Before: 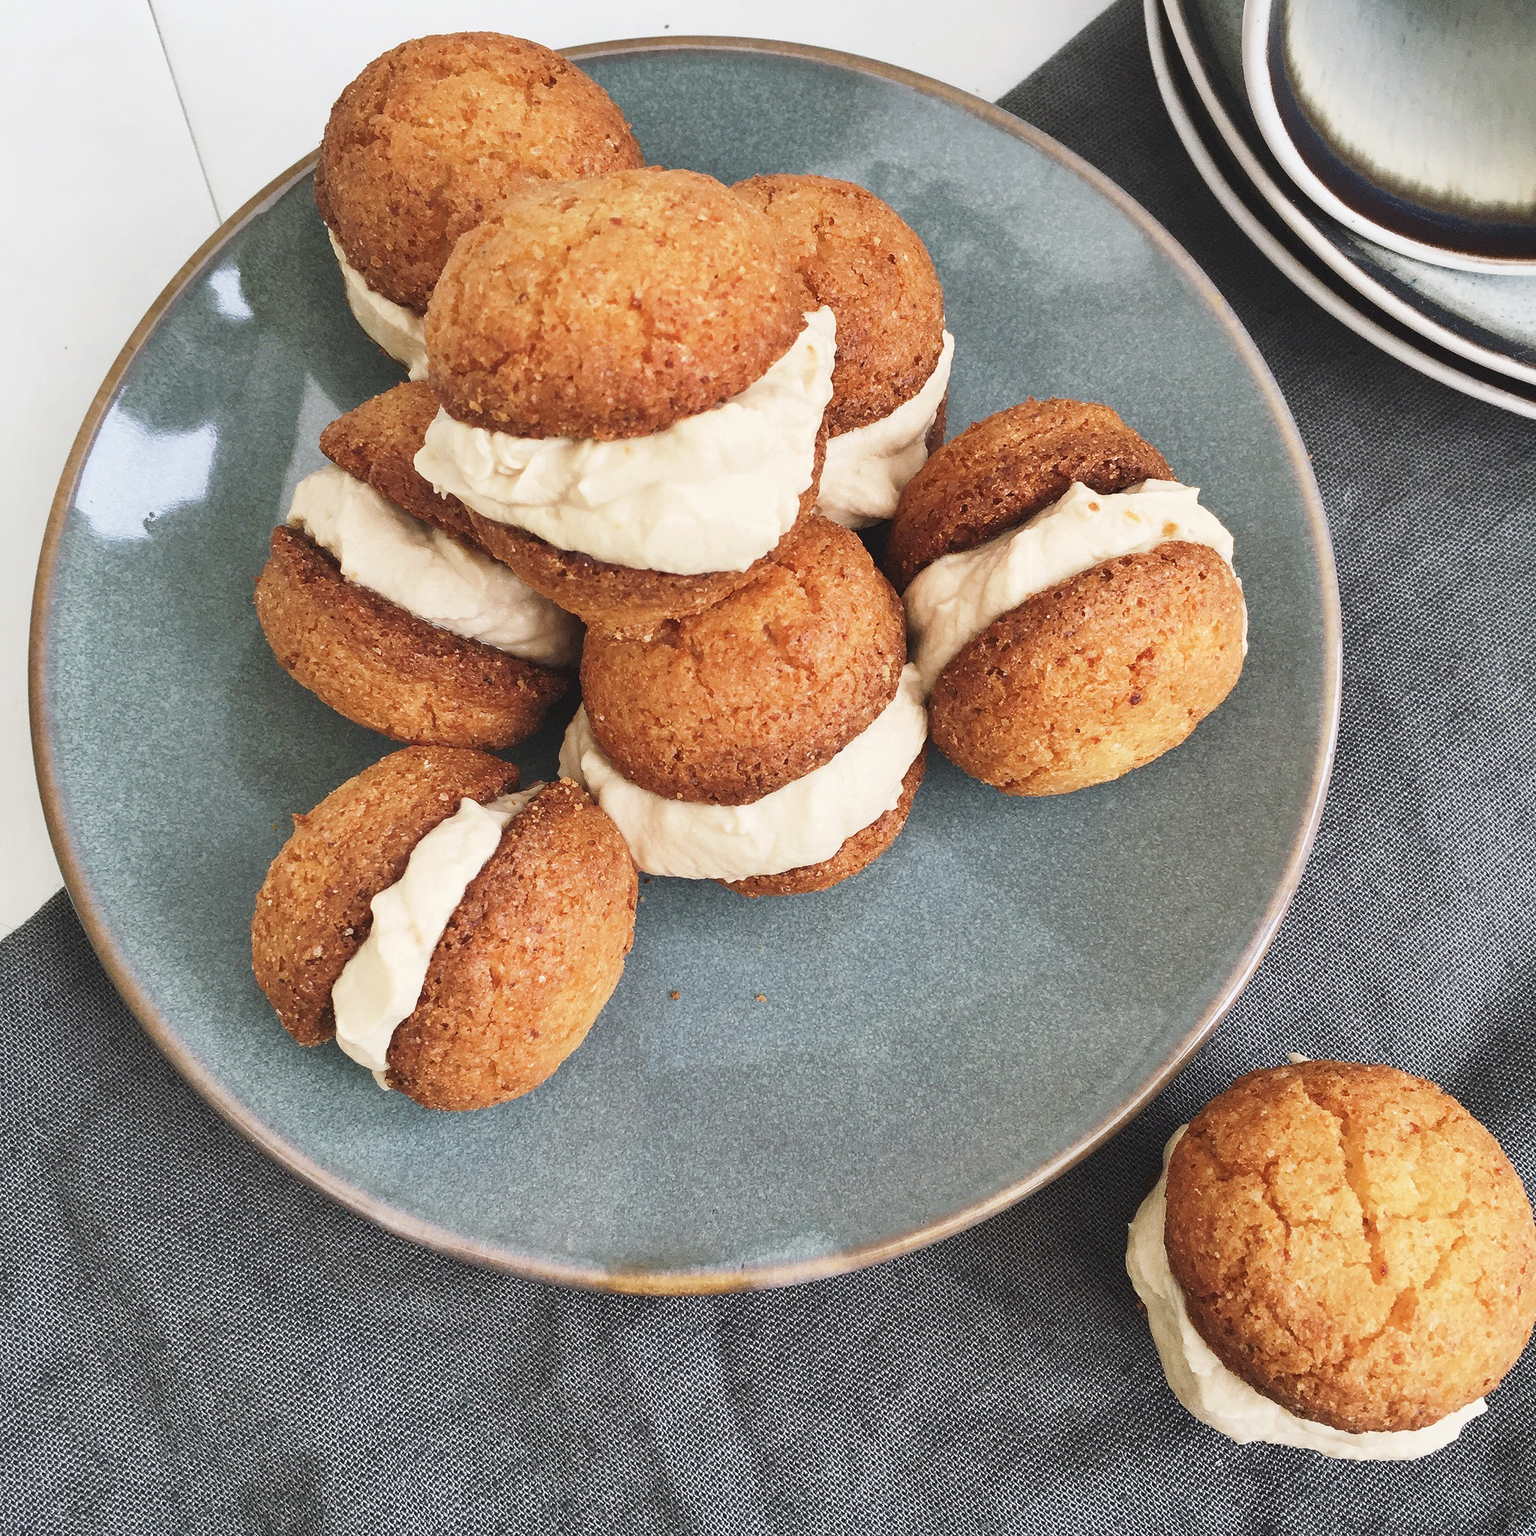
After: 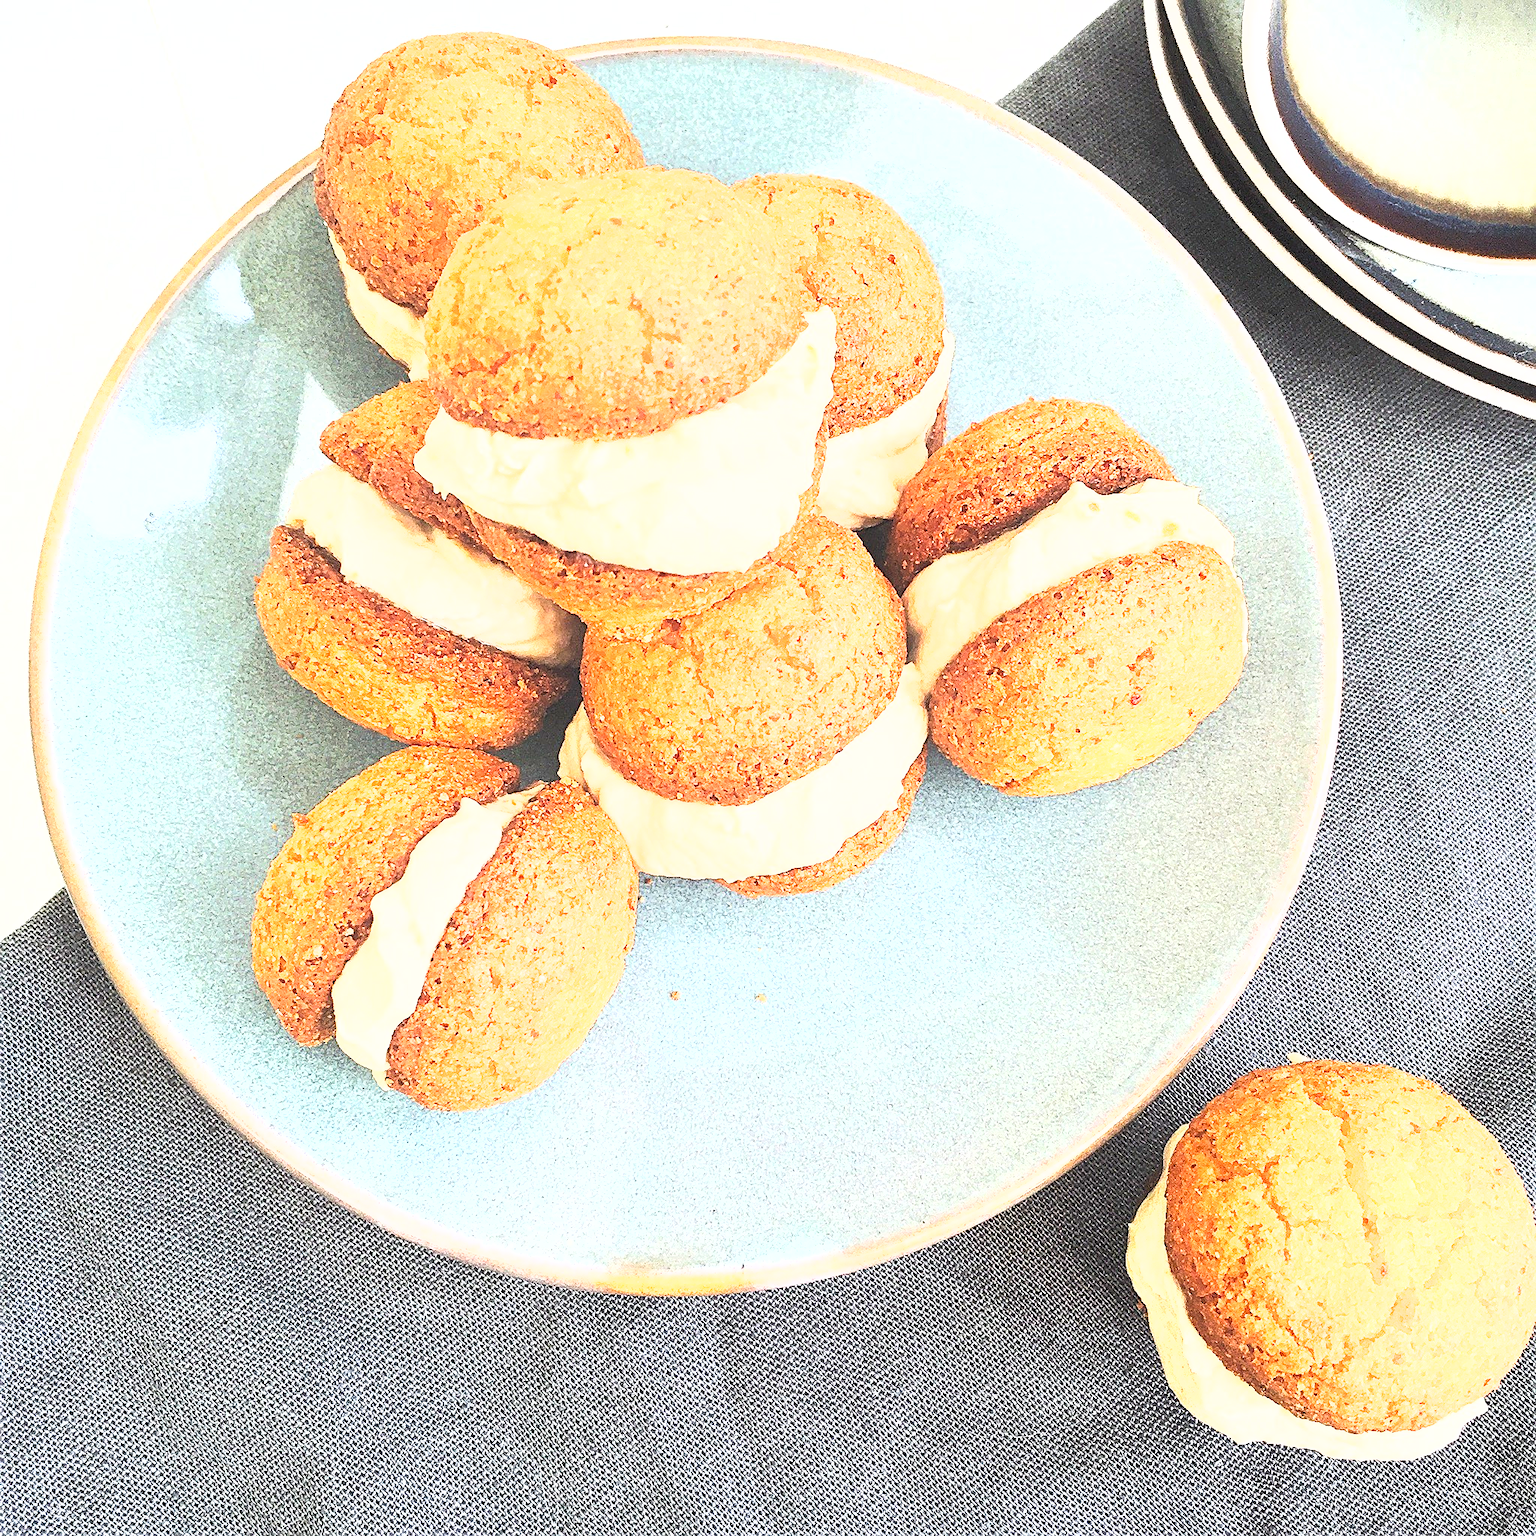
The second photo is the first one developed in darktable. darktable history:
sharpen: on, module defaults
exposure: black level correction 0, exposure 0.703 EV, compensate highlight preservation false
contrast equalizer: y [[0.439, 0.44, 0.442, 0.457, 0.493, 0.498], [0.5 ×6], [0.5 ×6], [0 ×6], [0 ×6]]
color balance rgb: linear chroma grading › global chroma 2.993%, perceptual saturation grading › global saturation 10.874%, global vibrance 20%
levels: levels [0, 0.352, 0.703]
filmic rgb: middle gray luminance 9.08%, black relative exposure -10.66 EV, white relative exposure 3.45 EV, target black luminance 0%, hardness 5.97, latitude 59.68%, contrast 1.092, highlights saturation mix 5.63%, shadows ↔ highlights balance 28.67%
shadows and highlights: shadows 0.699, highlights 39.15
